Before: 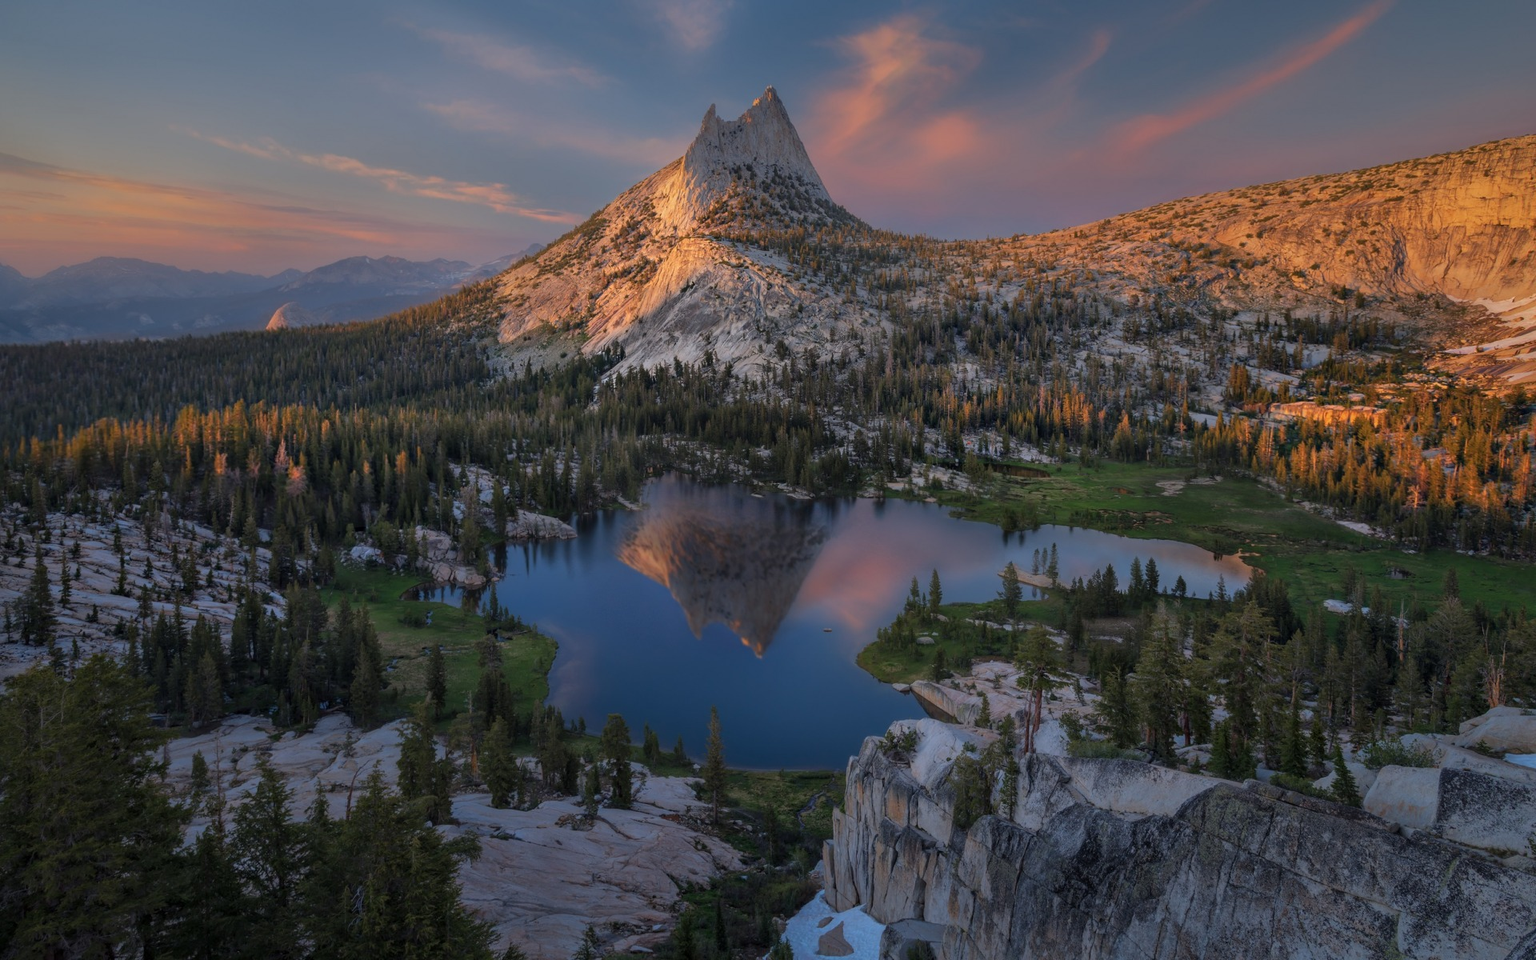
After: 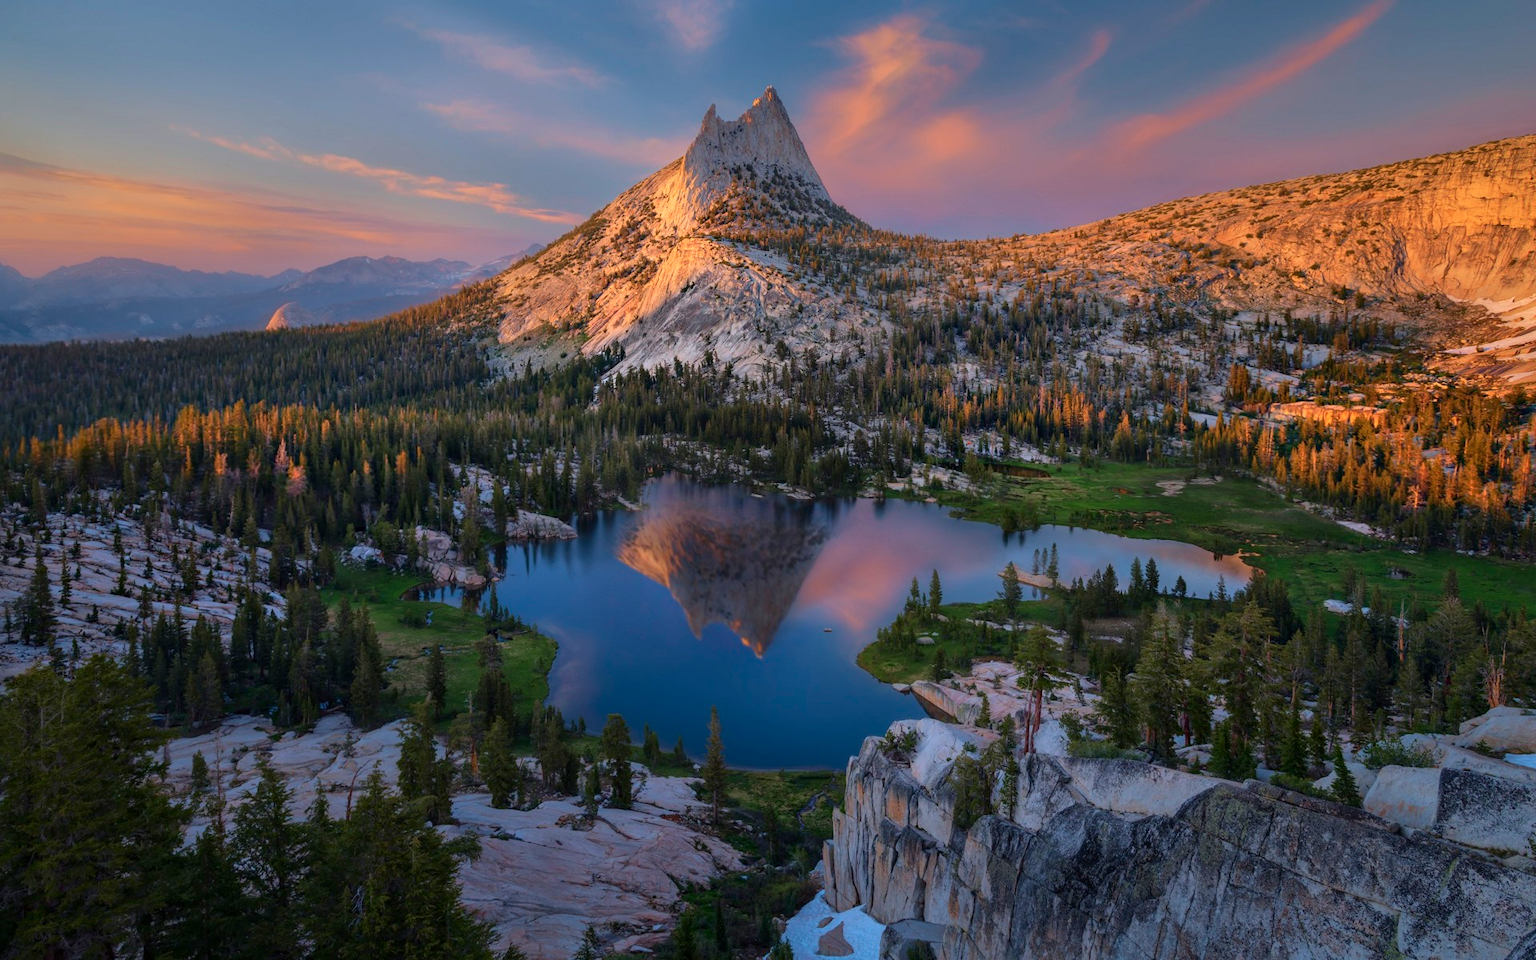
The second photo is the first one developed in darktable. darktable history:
tone curve: curves: ch0 [(0, 0) (0.091, 0.075) (0.409, 0.457) (0.733, 0.82) (0.844, 0.908) (0.909, 0.942) (1, 0.973)]; ch1 [(0, 0) (0.437, 0.404) (0.5, 0.5) (0.529, 0.556) (0.58, 0.606) (0.616, 0.654) (1, 1)]; ch2 [(0, 0) (0.442, 0.415) (0.5, 0.5) (0.535, 0.557) (0.585, 0.62) (1, 1)], color space Lab, independent channels, preserve colors none
